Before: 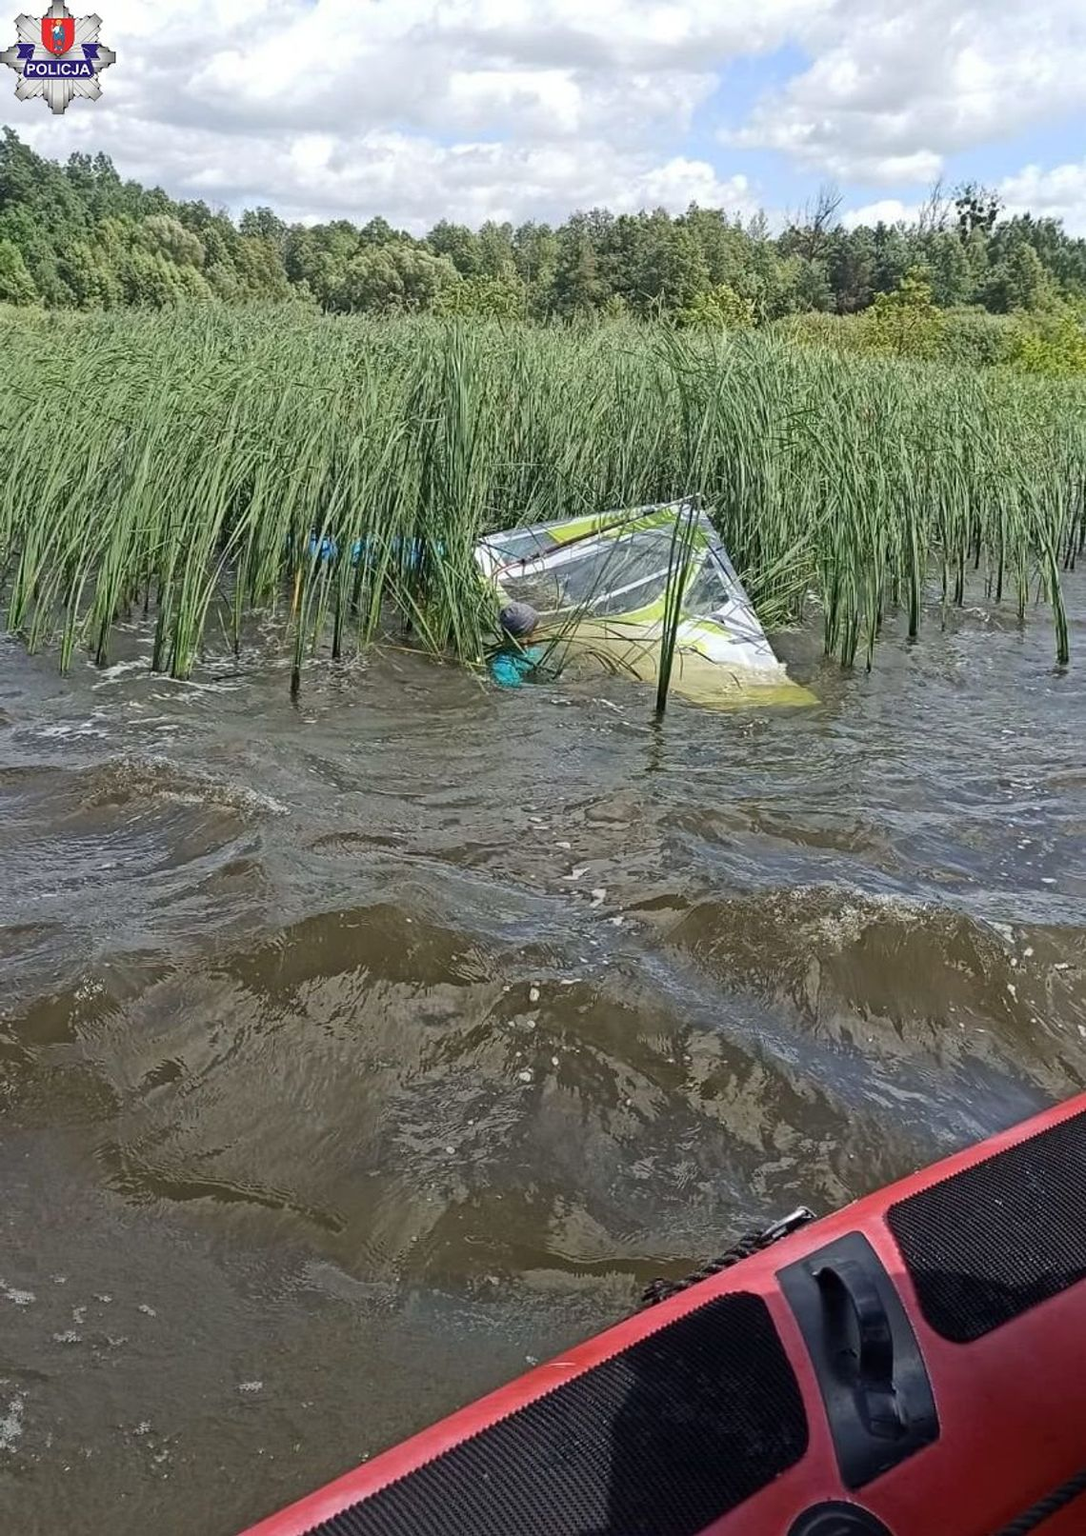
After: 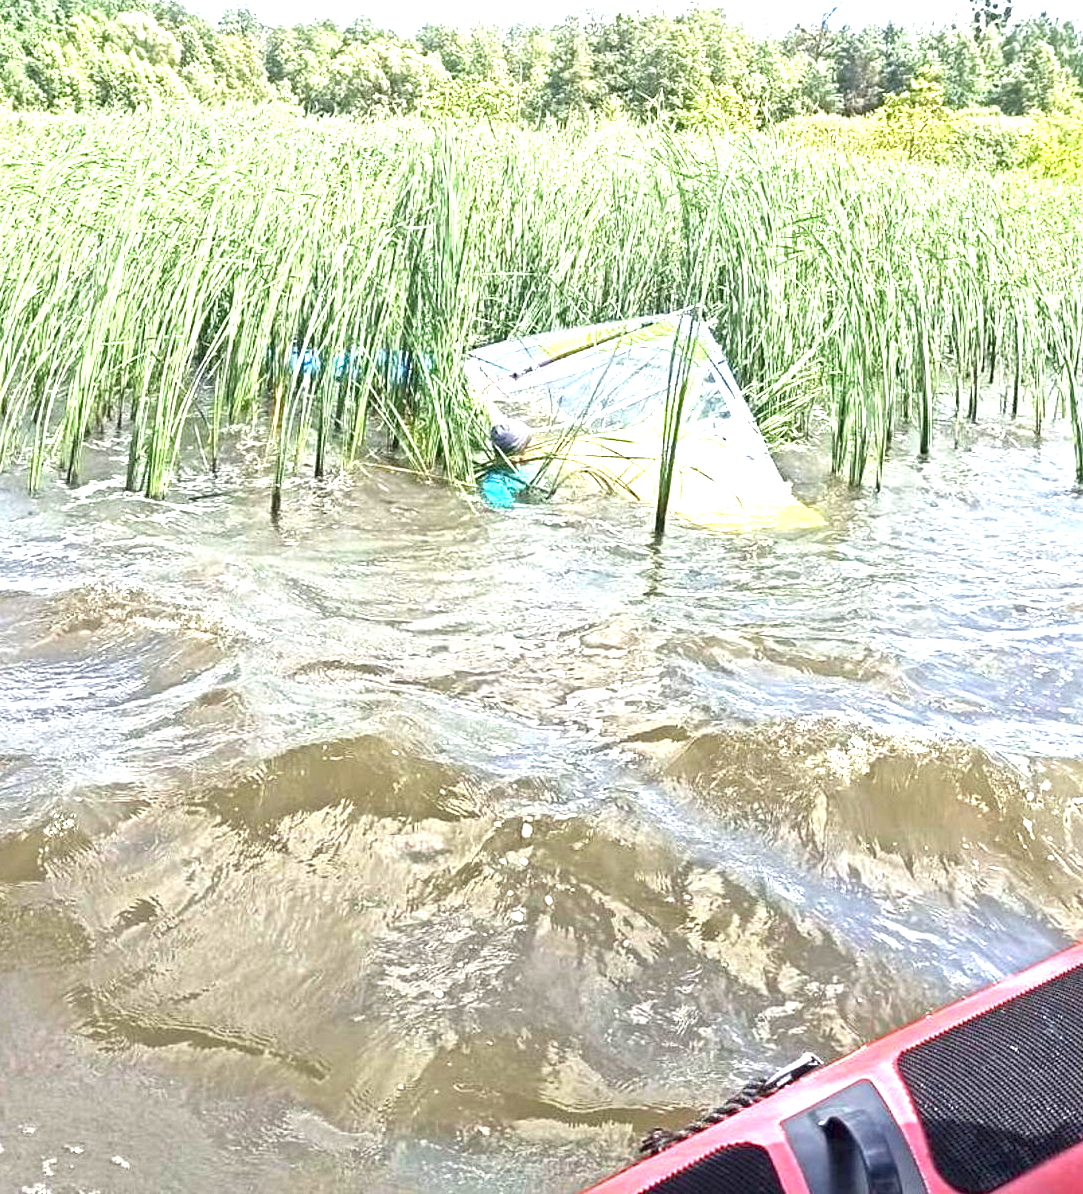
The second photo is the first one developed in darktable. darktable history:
exposure: exposure 2.25 EV, compensate highlight preservation false
crop and rotate: left 2.991%, top 13.302%, right 1.981%, bottom 12.636%
